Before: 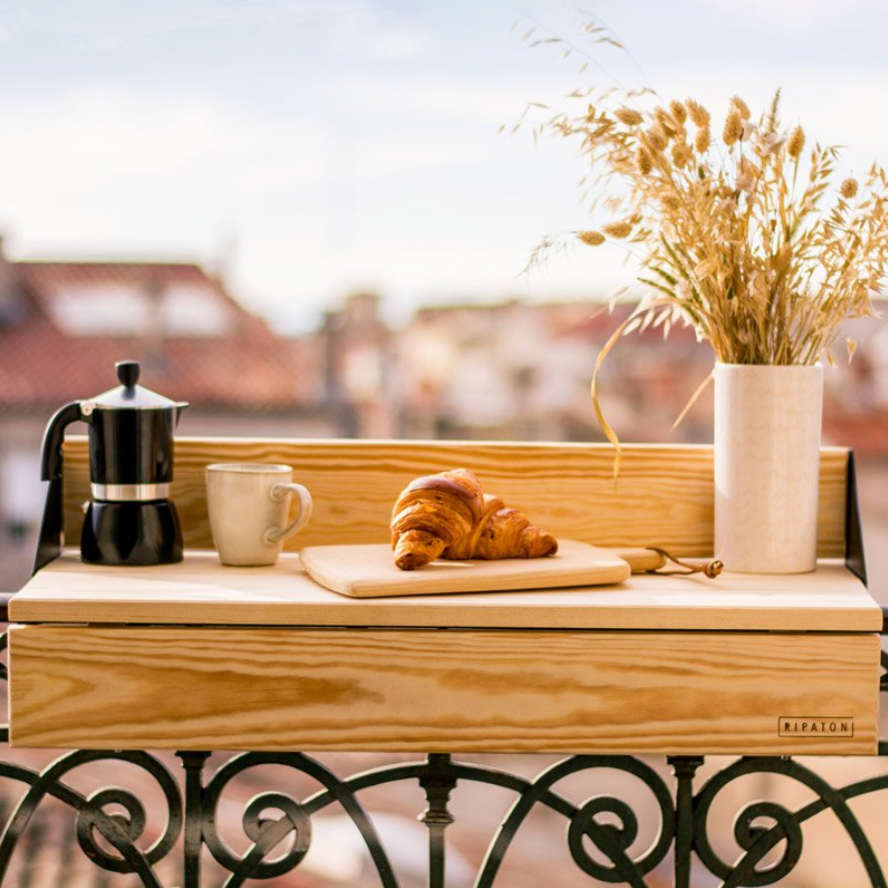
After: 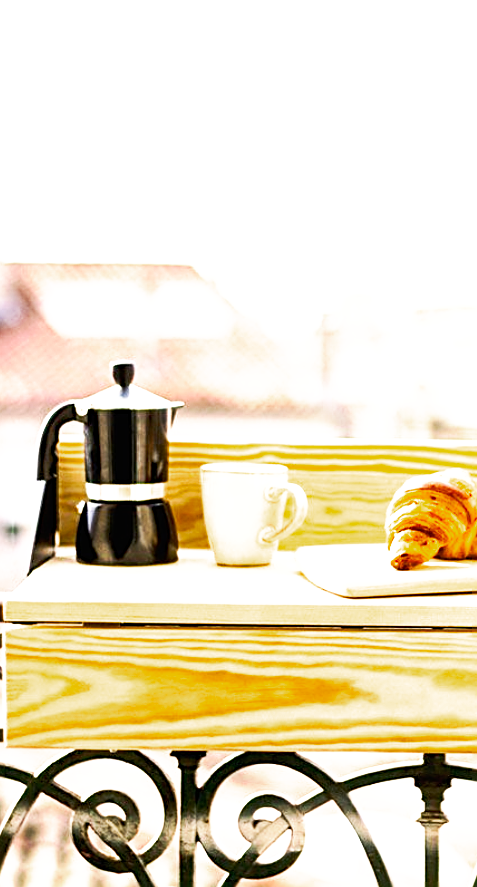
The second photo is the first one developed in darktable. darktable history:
sharpen: on, module defaults
color zones: curves: ch0 [(0, 0.425) (0.143, 0.422) (0.286, 0.42) (0.429, 0.419) (0.571, 0.419) (0.714, 0.42) (0.857, 0.422) (1, 0.425)]
tone curve: curves: ch0 [(0, 0) (0.003, 0.01) (0.011, 0.017) (0.025, 0.035) (0.044, 0.068) (0.069, 0.109) (0.1, 0.144) (0.136, 0.185) (0.177, 0.231) (0.224, 0.279) (0.277, 0.346) (0.335, 0.42) (0.399, 0.5) (0.468, 0.603) (0.543, 0.712) (0.623, 0.808) (0.709, 0.883) (0.801, 0.957) (0.898, 0.993) (1, 1)], preserve colors none
crop: left 0.587%, right 45.588%, bottom 0.086%
exposure: black level correction 0, exposure 0.9 EV, compensate highlight preservation false
tone equalizer: -8 EV -0.75 EV, -7 EV -0.7 EV, -6 EV -0.6 EV, -5 EV -0.4 EV, -3 EV 0.4 EV, -2 EV 0.6 EV, -1 EV 0.7 EV, +0 EV 0.75 EV, edges refinement/feathering 500, mask exposure compensation -1.57 EV, preserve details no
